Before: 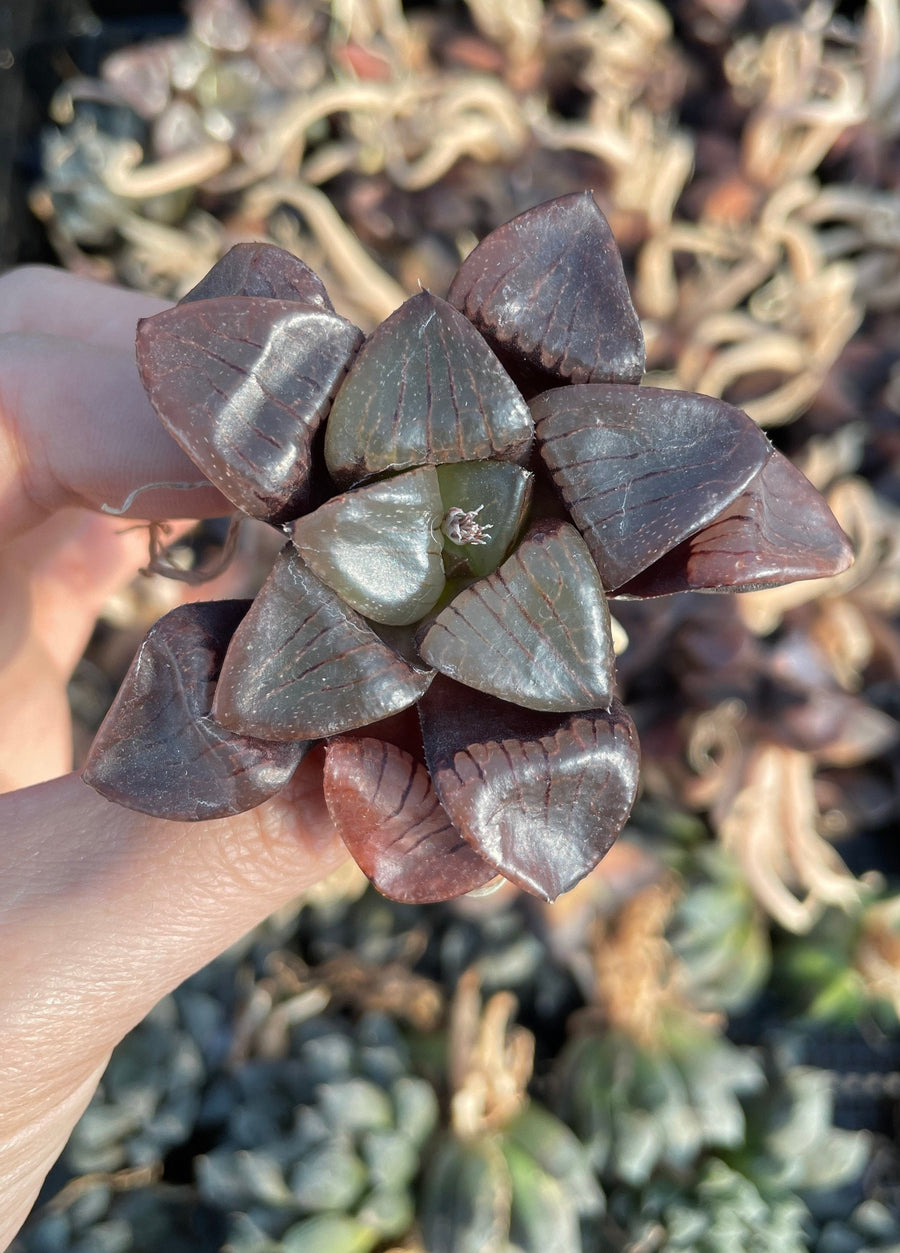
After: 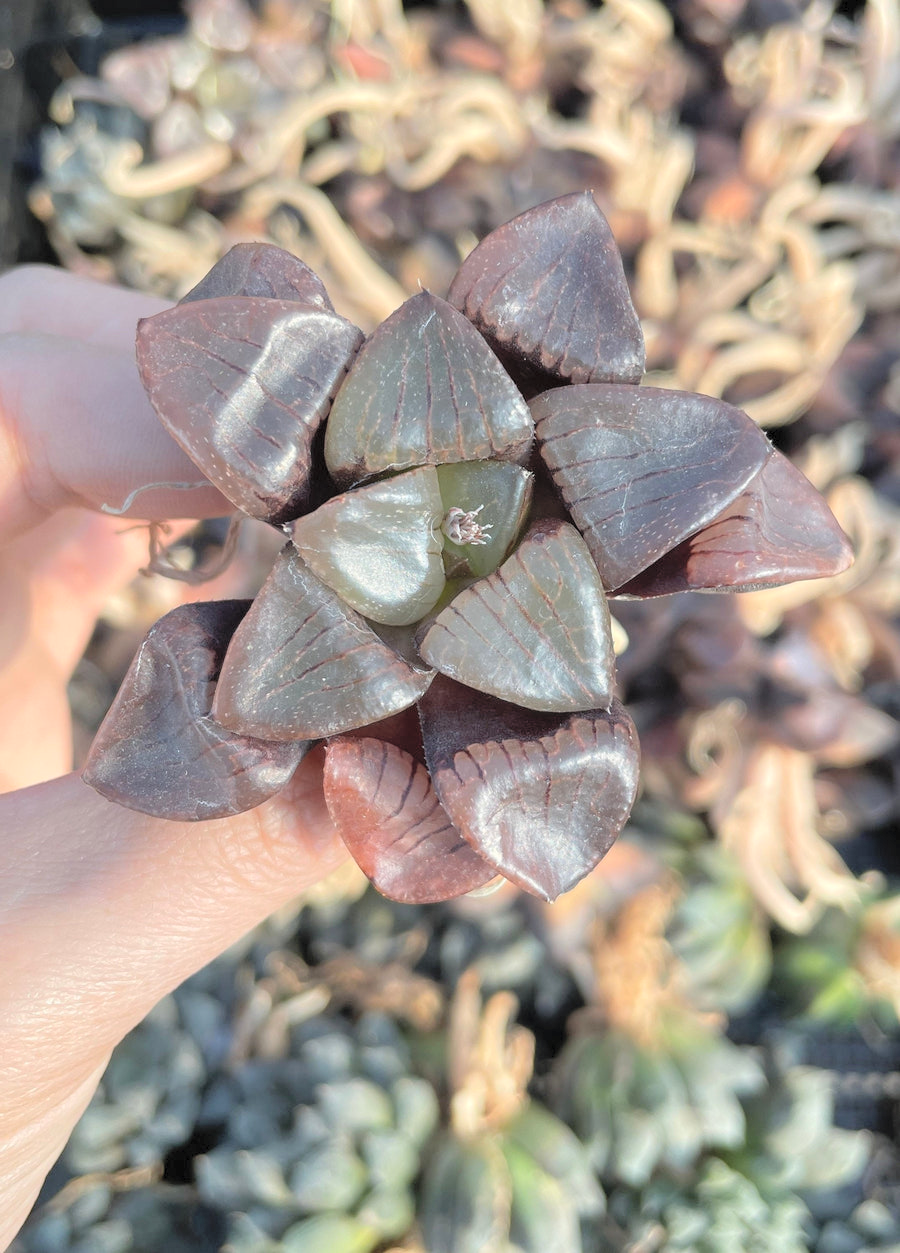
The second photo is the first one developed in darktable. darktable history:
contrast brightness saturation: brightness 0.29
